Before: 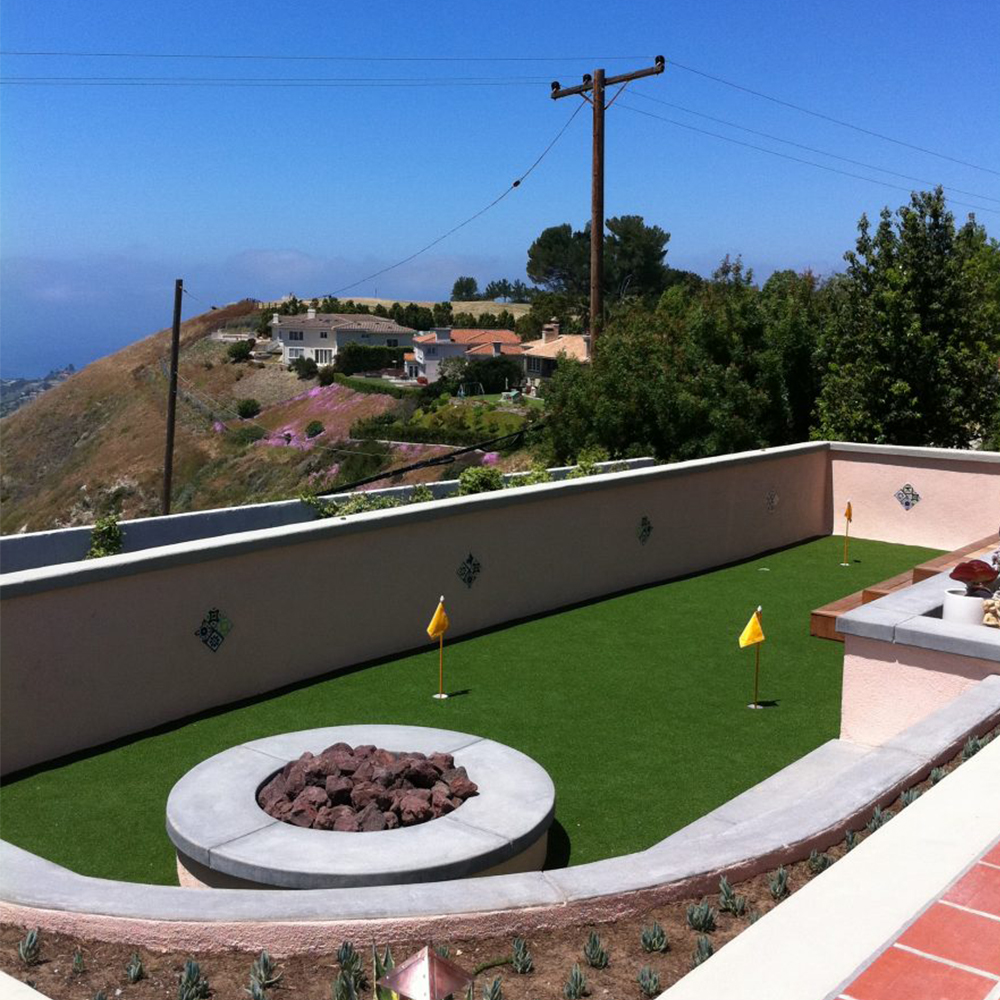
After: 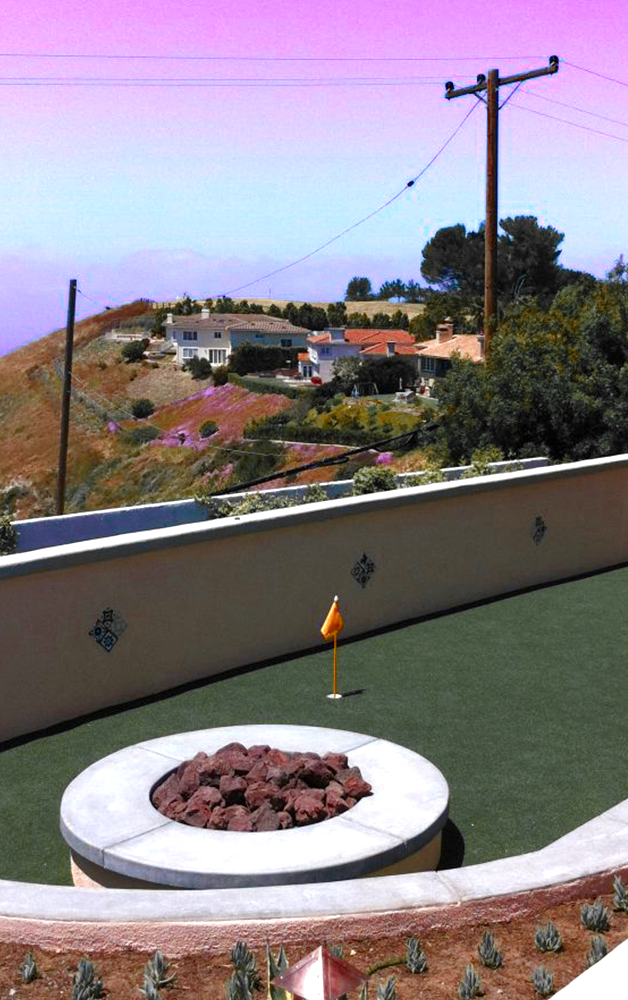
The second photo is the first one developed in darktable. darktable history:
exposure: compensate highlight preservation false
crop: left 10.644%, right 26.528%
color zones: curves: ch0 [(0, 0.363) (0.128, 0.373) (0.25, 0.5) (0.402, 0.407) (0.521, 0.525) (0.63, 0.559) (0.729, 0.662) (0.867, 0.471)]; ch1 [(0, 0.515) (0.136, 0.618) (0.25, 0.5) (0.378, 0) (0.516, 0) (0.622, 0.593) (0.737, 0.819) (0.87, 0.593)]; ch2 [(0, 0.529) (0.128, 0.471) (0.282, 0.451) (0.386, 0.662) (0.516, 0.525) (0.633, 0.554) (0.75, 0.62) (0.875, 0.441)]
local contrast: mode bilateral grid, contrast 10, coarseness 25, detail 110%, midtone range 0.2
color balance rgb: perceptual saturation grading › global saturation 20%, perceptual saturation grading › highlights -50%, perceptual saturation grading › shadows 30%, perceptual brilliance grading › global brilliance 10%, perceptual brilliance grading › shadows 15%
